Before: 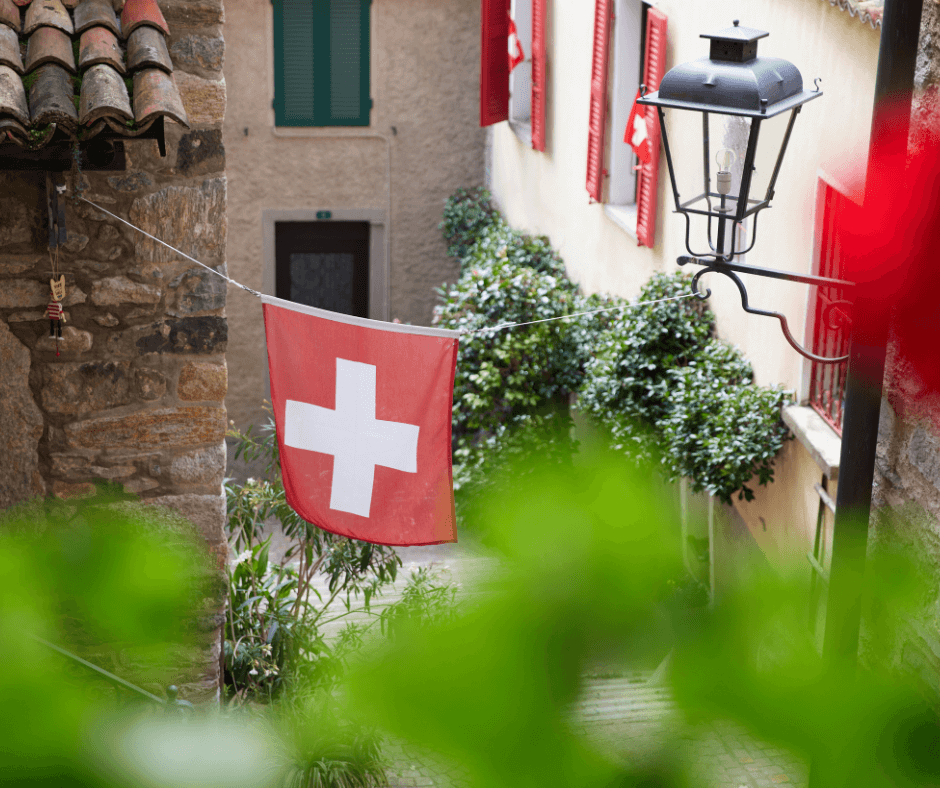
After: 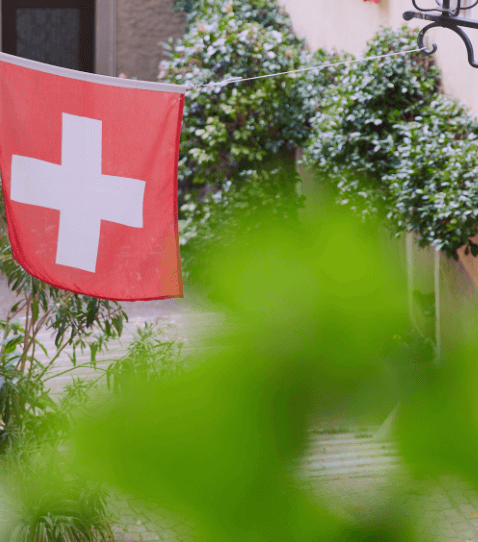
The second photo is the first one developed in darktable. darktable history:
color balance rgb: contrast -30%
white balance: red 1.05, blue 1.072
tone equalizer: -8 EV -0.417 EV, -7 EV -0.389 EV, -6 EV -0.333 EV, -5 EV -0.222 EV, -3 EV 0.222 EV, -2 EV 0.333 EV, -1 EV 0.389 EV, +0 EV 0.417 EV, edges refinement/feathering 500, mask exposure compensation -1.57 EV, preserve details no
crop and rotate: left 29.237%, top 31.152%, right 19.807%
